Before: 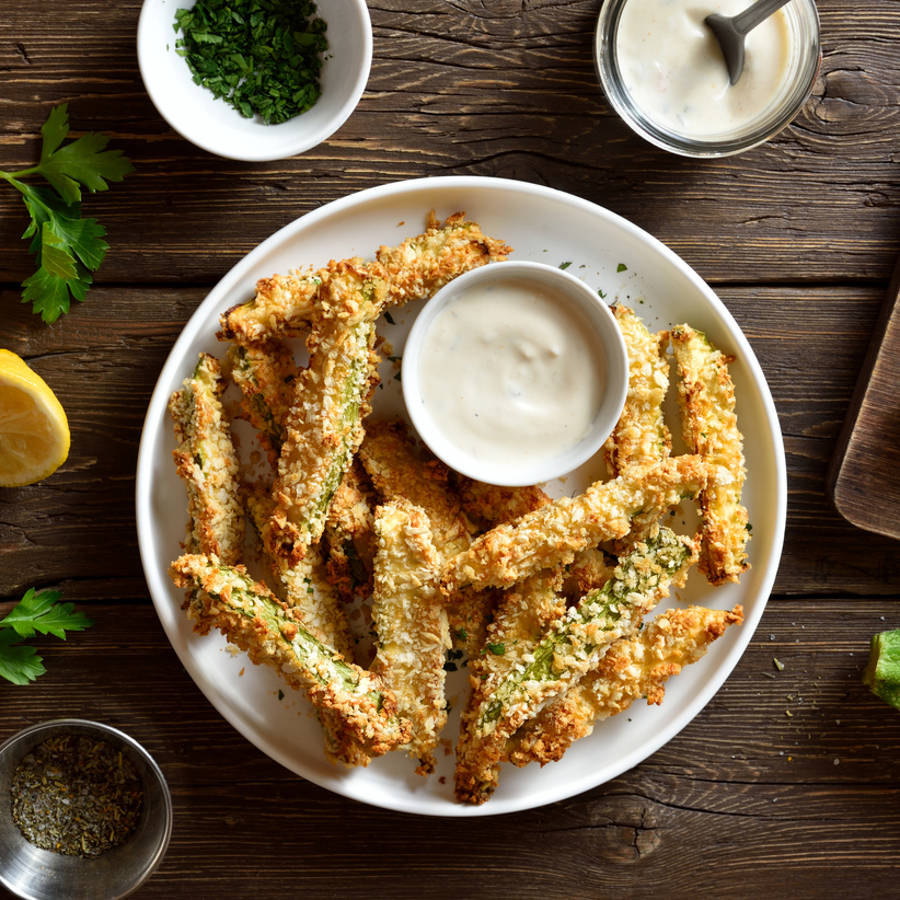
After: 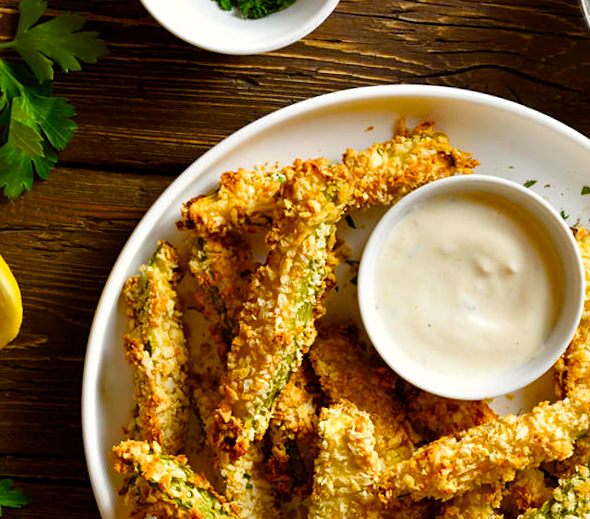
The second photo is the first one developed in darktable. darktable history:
crop and rotate: angle -4.74°, left 2.095%, top 7.079%, right 27.153%, bottom 30.656%
color balance rgb: power › chroma 0.263%, power › hue 62.77°, perceptual saturation grading › global saturation 34.908%, perceptual saturation grading › highlights -24.725%, perceptual saturation grading › shadows 49.47%, global vibrance 20%
color correction: highlights a* 0.654, highlights b* 2.75, saturation 1.08
sharpen: amount 0.204
